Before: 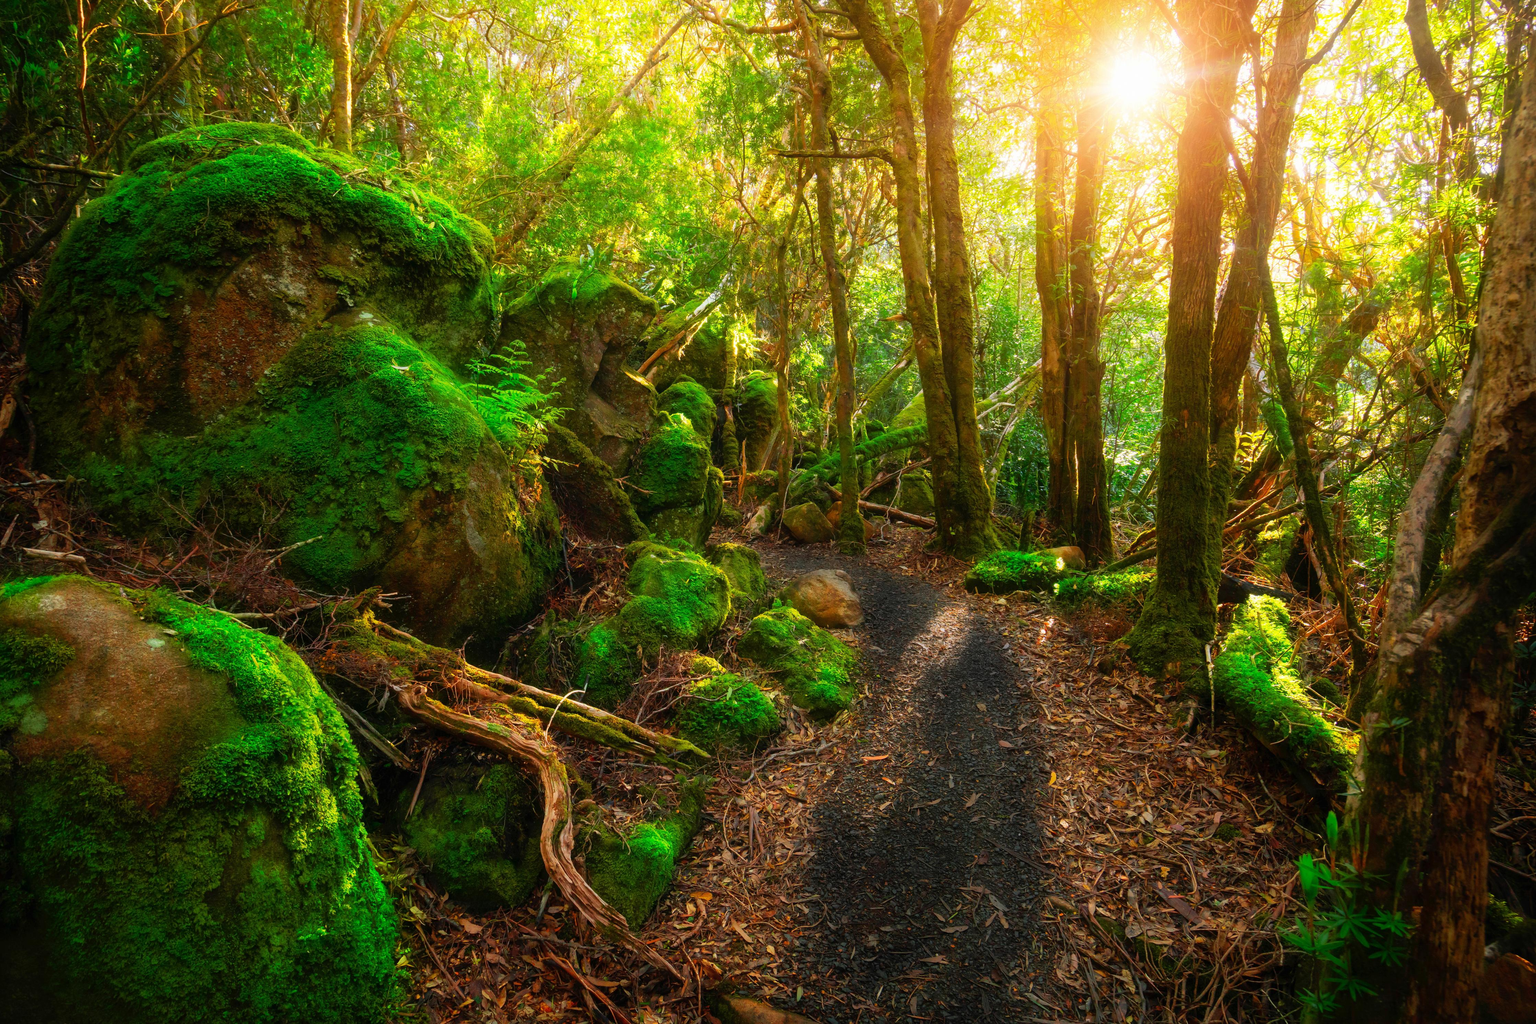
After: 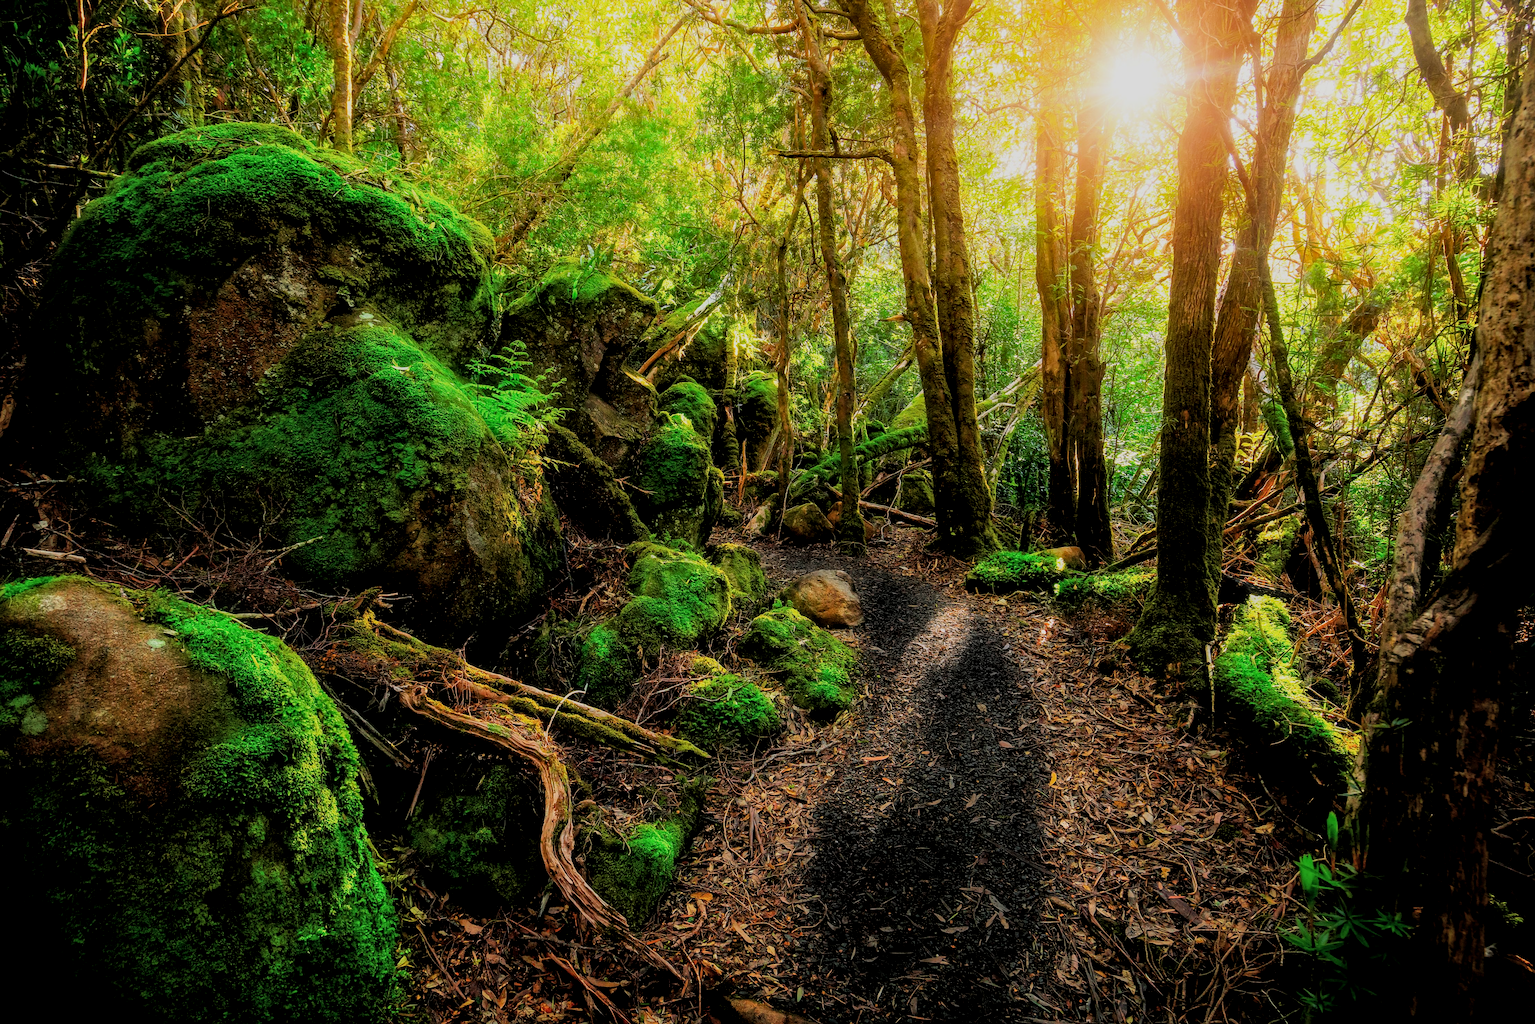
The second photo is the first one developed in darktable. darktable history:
sharpen: on, module defaults
filmic rgb: black relative exposure -4.14 EV, white relative exposure 5.1 EV, hardness 2.11, contrast 1.165
local contrast: detail 130%
